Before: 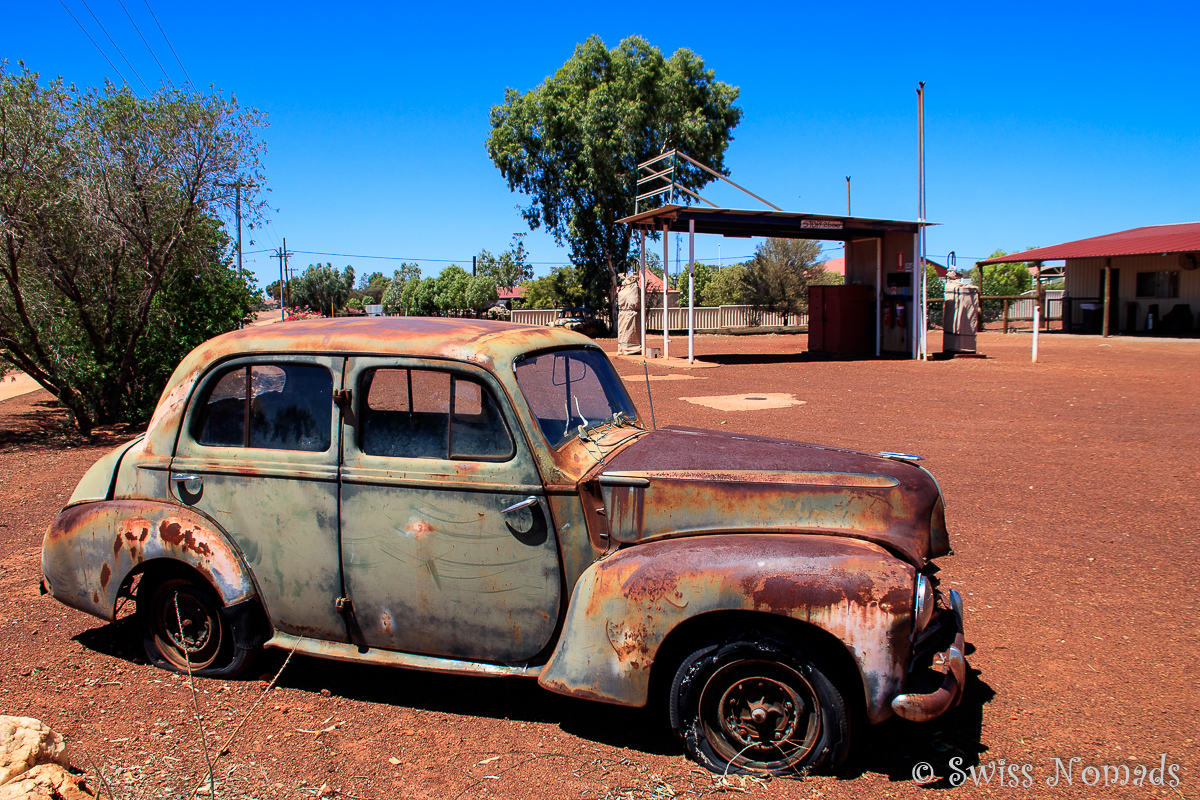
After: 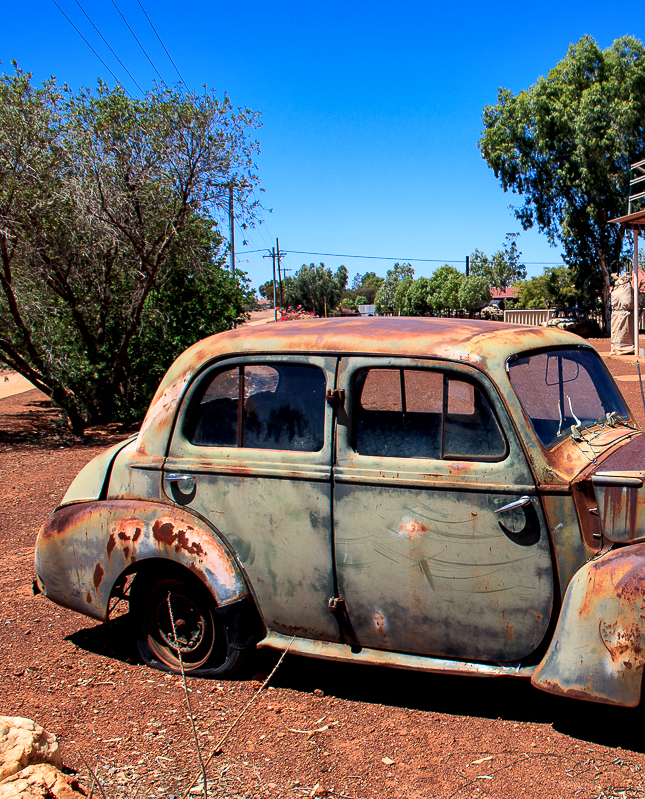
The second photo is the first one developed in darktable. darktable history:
crop: left 0.587%, right 45.588%, bottom 0.086%
local contrast: mode bilateral grid, contrast 20, coarseness 50, detail 150%, midtone range 0.2
